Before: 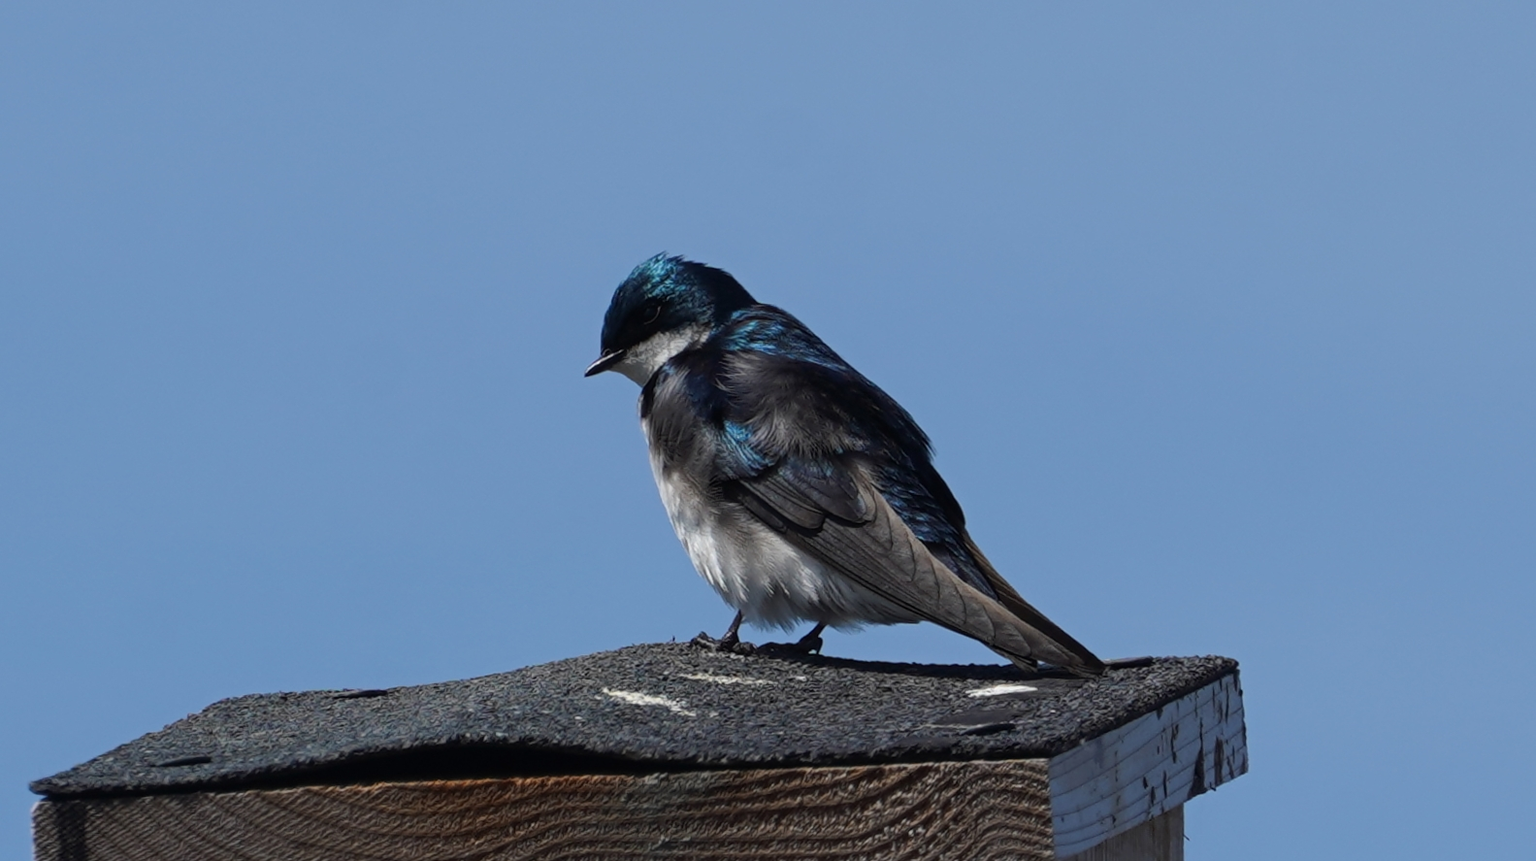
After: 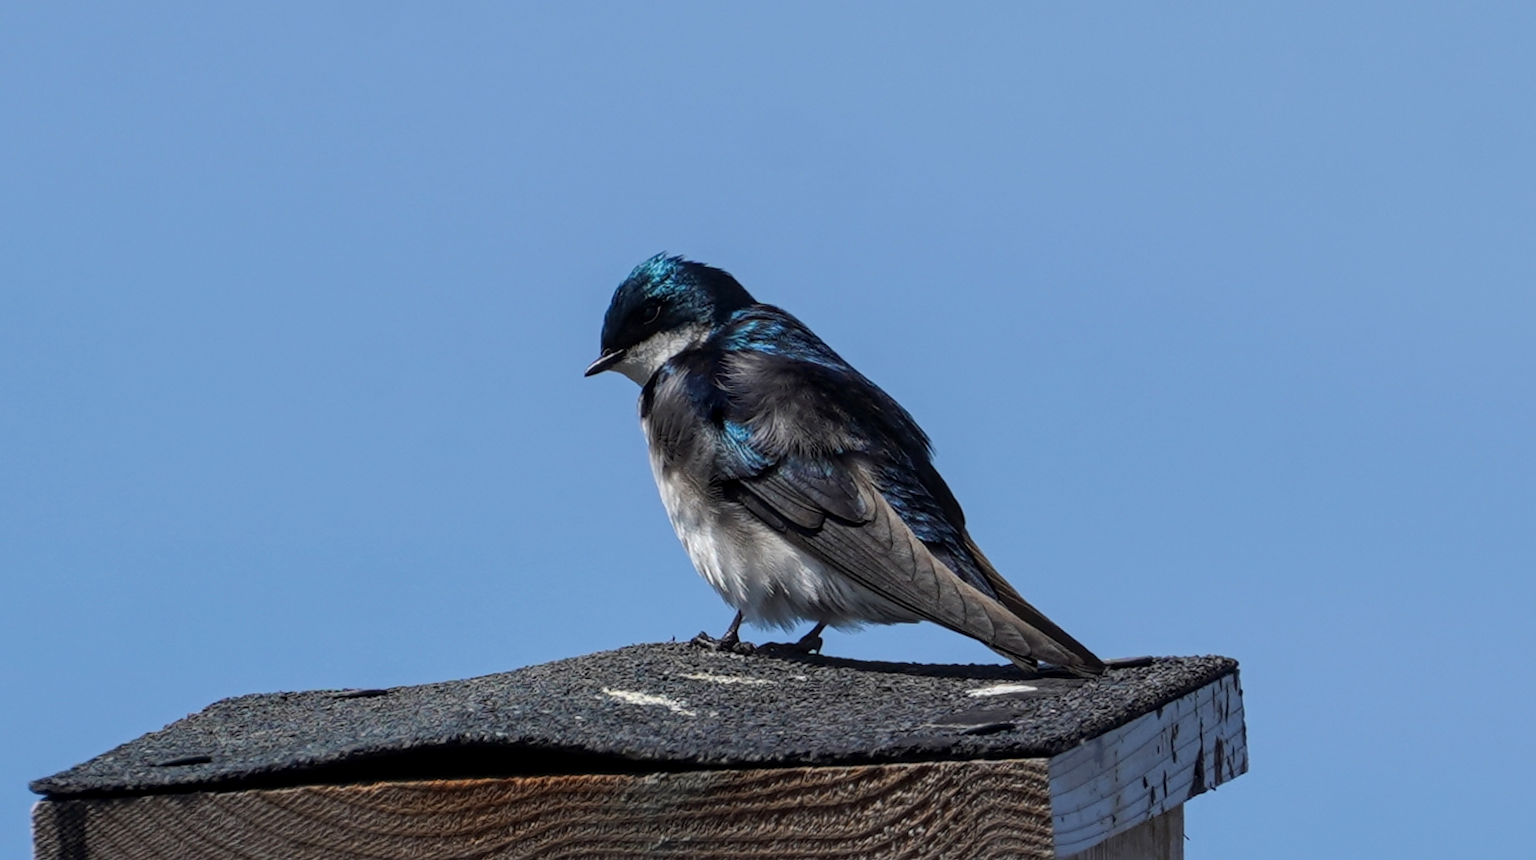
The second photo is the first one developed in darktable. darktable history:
local contrast: on, module defaults
contrast brightness saturation: contrast 0.028, brightness 0.062, saturation 0.133
